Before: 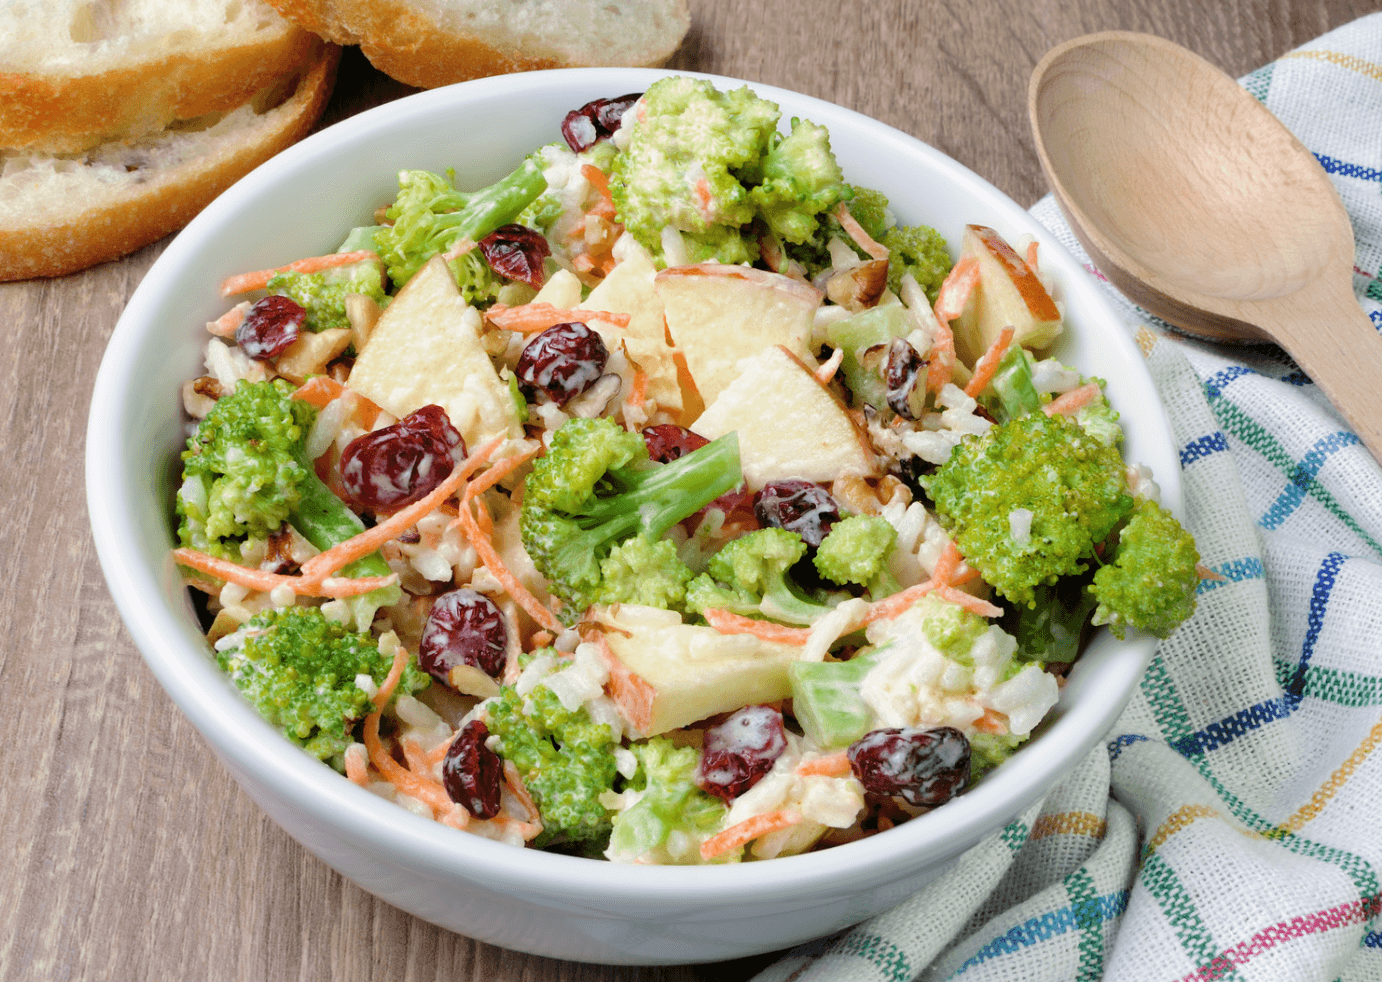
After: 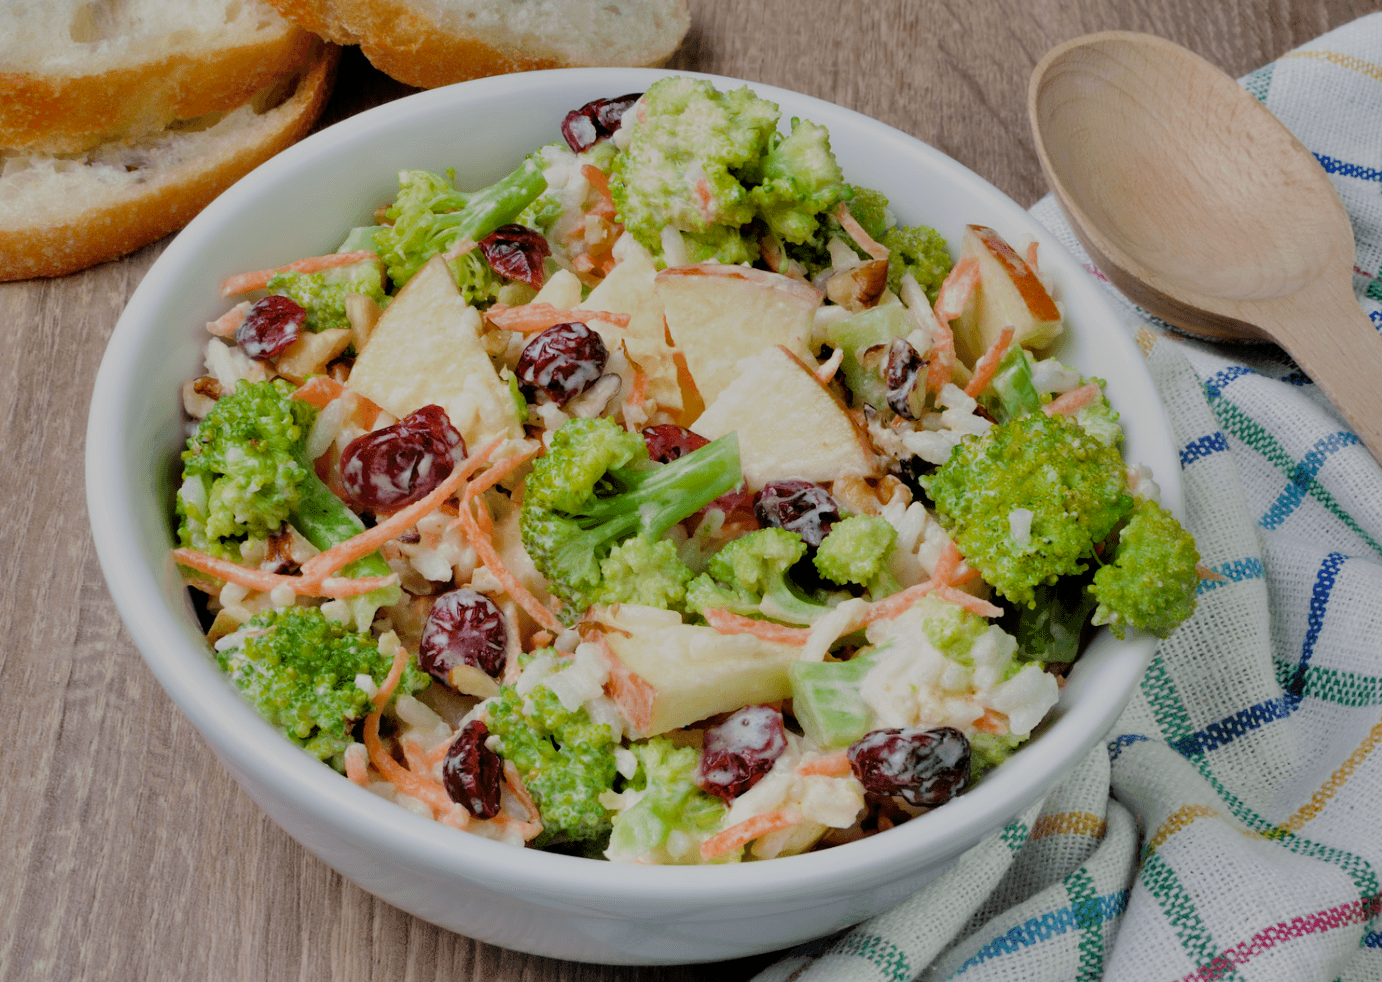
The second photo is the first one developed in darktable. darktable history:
filmic rgb: black relative exposure -7.65 EV, white relative exposure 4.56 EV, hardness 3.61
shadows and highlights: white point adjustment -3.64, highlights -63.34, highlights color adjustment 42%, soften with gaussian
exposure: compensate highlight preservation false
